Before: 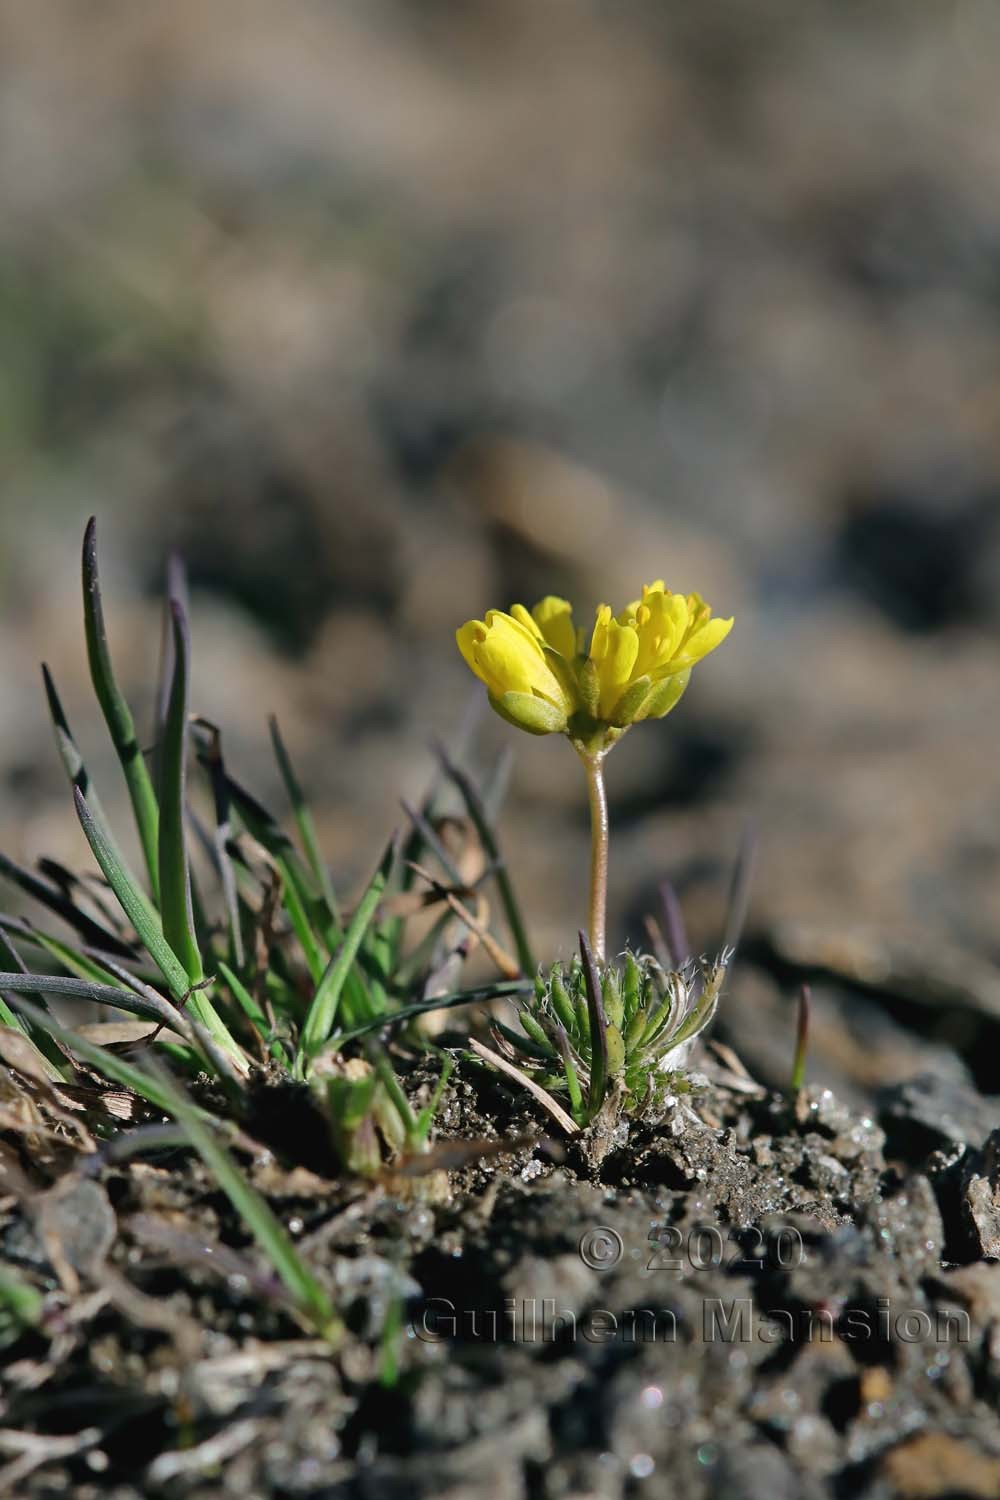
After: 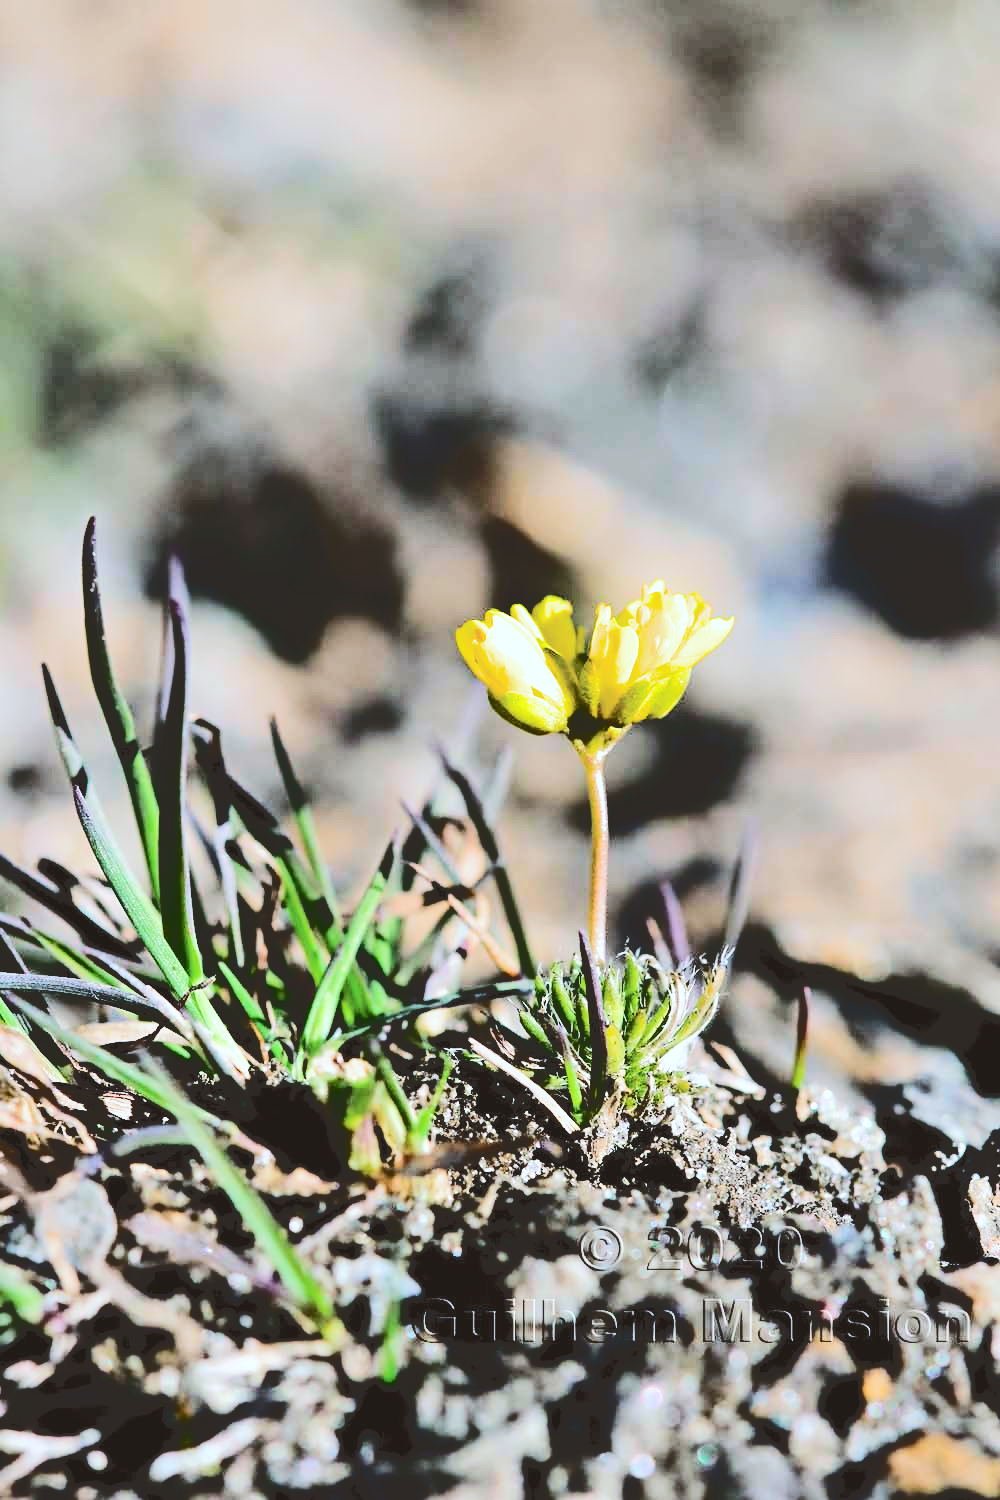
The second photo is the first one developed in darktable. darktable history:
color correction: highlights a* -5, highlights b* -3, shadows a* 3.71, shadows b* 4.24
color calibration: illuminant as shot in camera, x 0.358, y 0.373, temperature 4628.91 K
color balance rgb: power › hue 71.55°, highlights gain › chroma 0.929%, highlights gain › hue 25.86°, perceptual saturation grading › global saturation 30.223%, perceptual brilliance grading › global brilliance 14.907%, perceptual brilliance grading › shadows -34.43%, global vibrance 20%
filmic rgb: black relative exposure -6.74 EV, white relative exposure 4.56 EV, hardness 3.27
exposure: black level correction 0, exposure 0.697 EV, compensate highlight preservation false
tone equalizer: -8 EV -1.12 EV, -7 EV -0.982 EV, -6 EV -0.878 EV, -5 EV -0.608 EV, -3 EV 0.597 EV, -2 EV 0.886 EV, -1 EV 1.01 EV, +0 EV 1.07 EV, edges refinement/feathering 500, mask exposure compensation -1.57 EV, preserve details no
tone curve: curves: ch0 [(0, 0) (0.003, 0.169) (0.011, 0.169) (0.025, 0.169) (0.044, 0.173) (0.069, 0.178) (0.1, 0.183) (0.136, 0.185) (0.177, 0.197) (0.224, 0.227) (0.277, 0.292) (0.335, 0.391) (0.399, 0.491) (0.468, 0.592) (0.543, 0.672) (0.623, 0.734) (0.709, 0.785) (0.801, 0.844) (0.898, 0.893) (1, 1)], color space Lab, independent channels, preserve colors none
